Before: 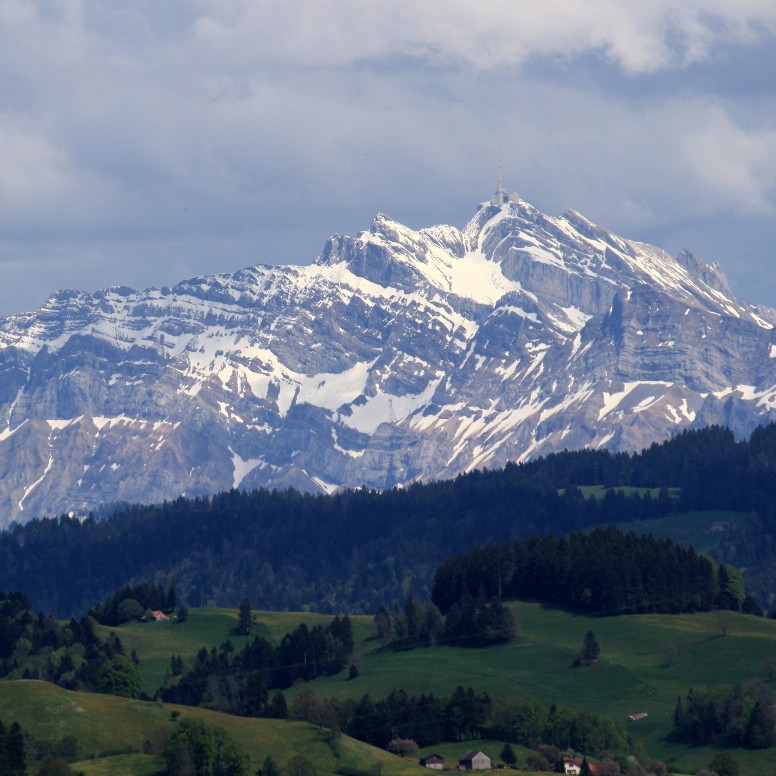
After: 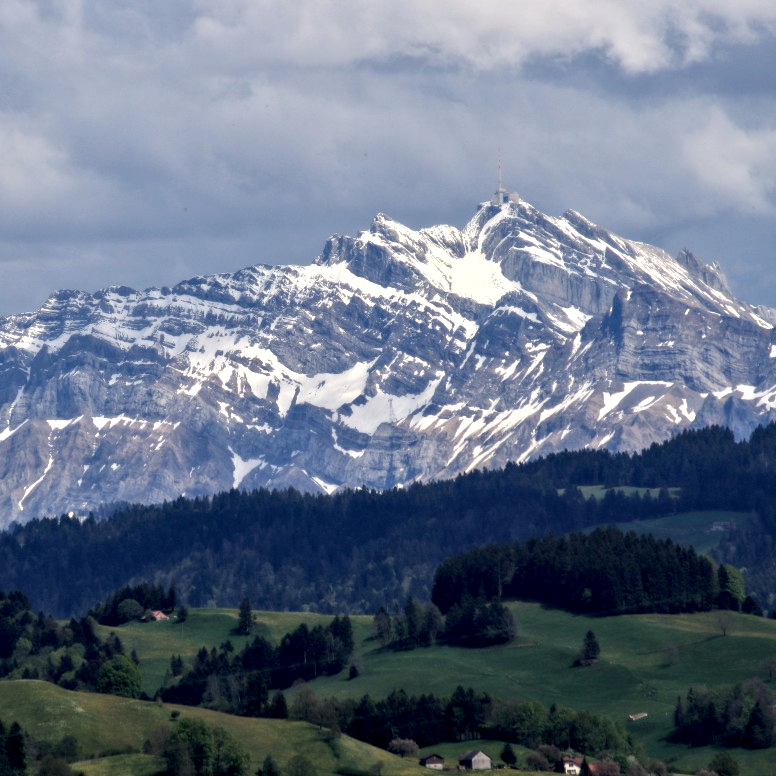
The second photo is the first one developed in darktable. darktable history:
local contrast: on, module defaults
contrast equalizer: y [[0.513, 0.565, 0.608, 0.562, 0.512, 0.5], [0.5 ×6], [0.5, 0.5, 0.5, 0.528, 0.598, 0.658], [0 ×6], [0 ×6]]
